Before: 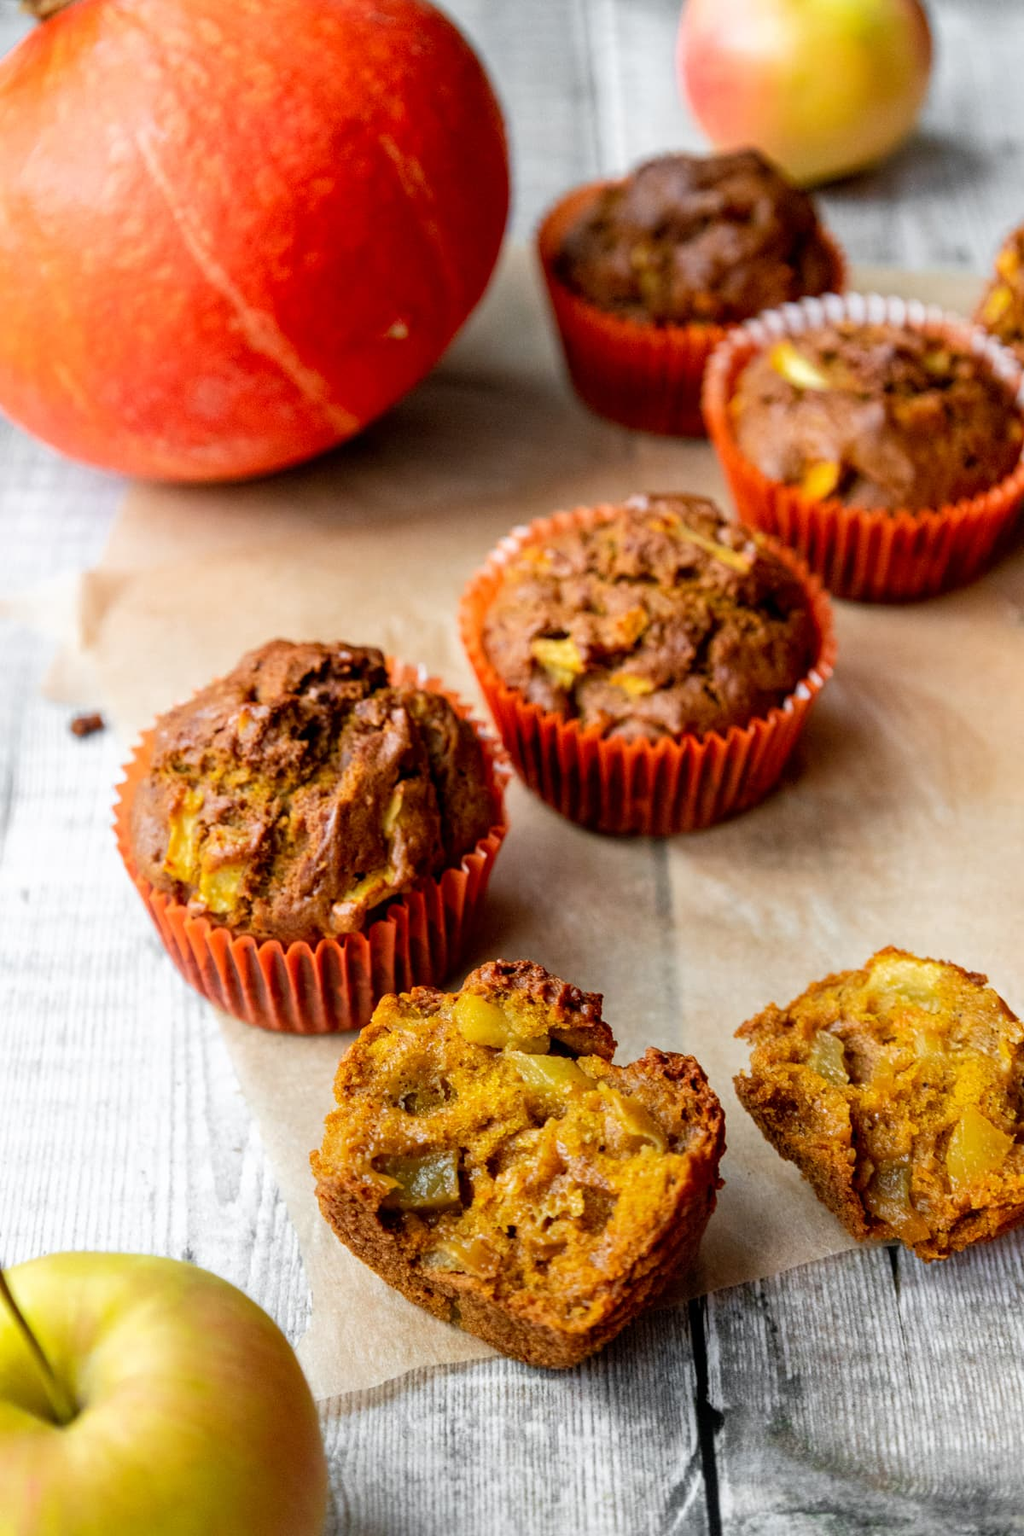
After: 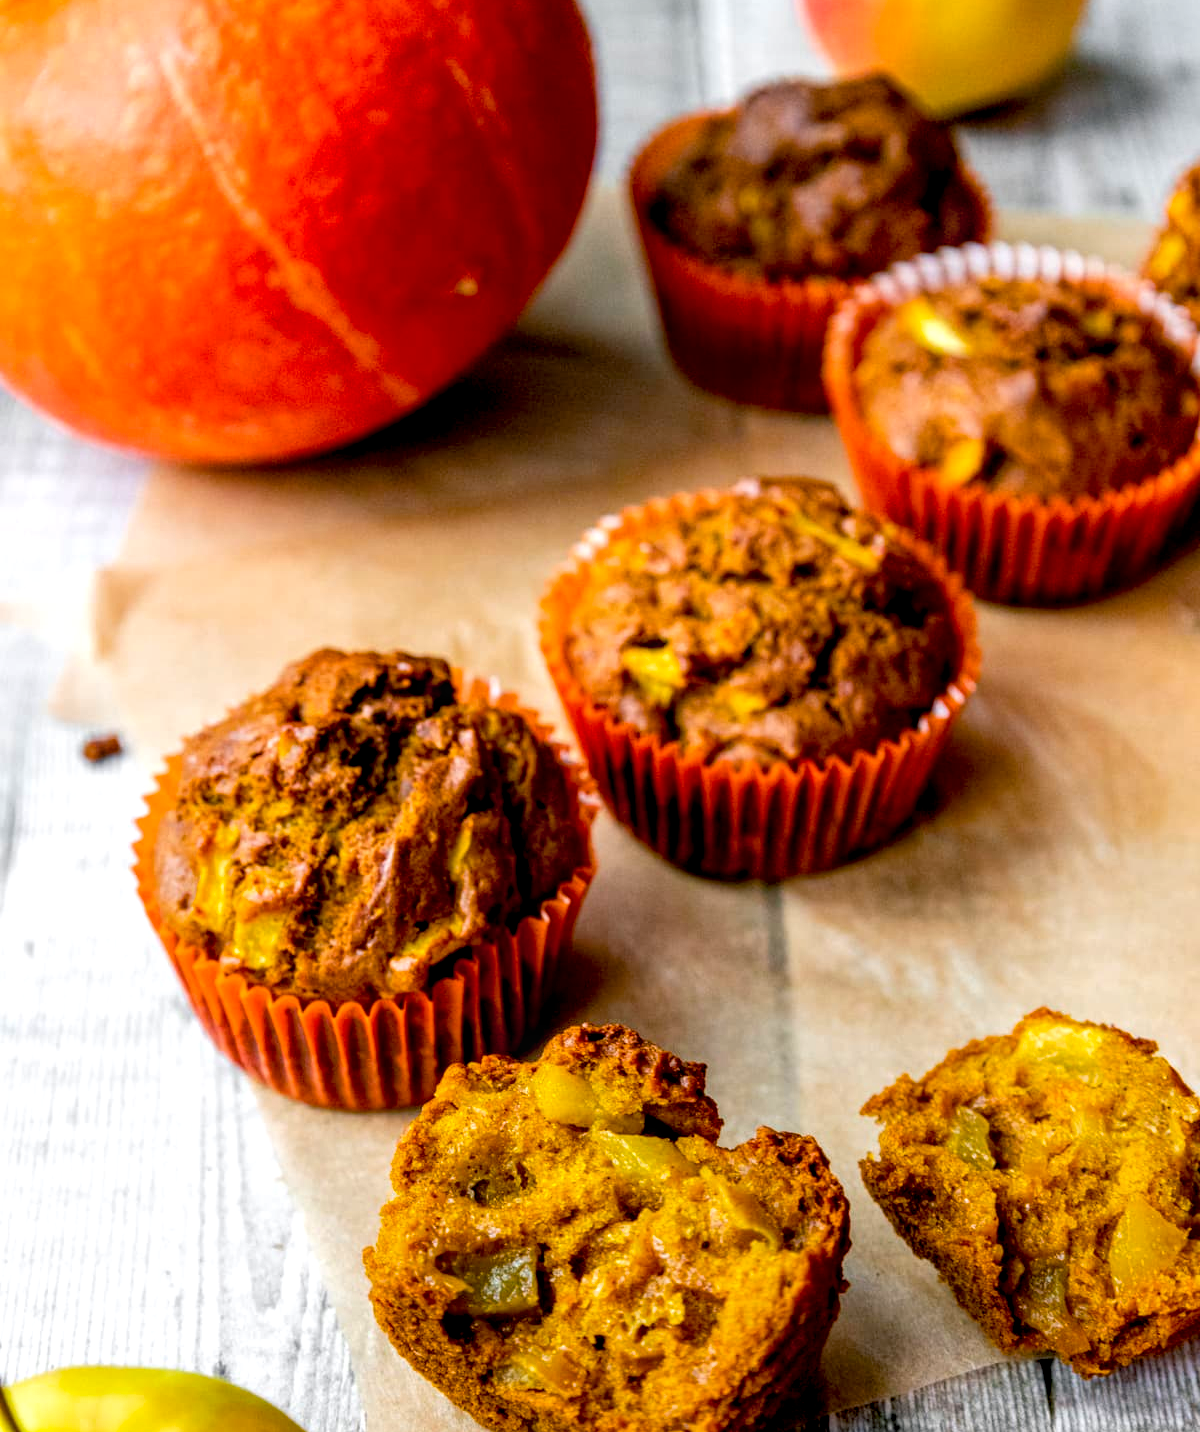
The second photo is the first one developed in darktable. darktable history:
exposure: black level correction 0.009, exposure 0.119 EV, compensate exposure bias true, compensate highlight preservation false
color balance rgb: shadows lift › chroma 2.043%, shadows lift › hue 217.82°, linear chroma grading › global chroma 13.627%, perceptual saturation grading › global saturation 19.875%
crop and rotate: top 5.66%, bottom 14.752%
local contrast: on, module defaults
tone equalizer: on, module defaults
